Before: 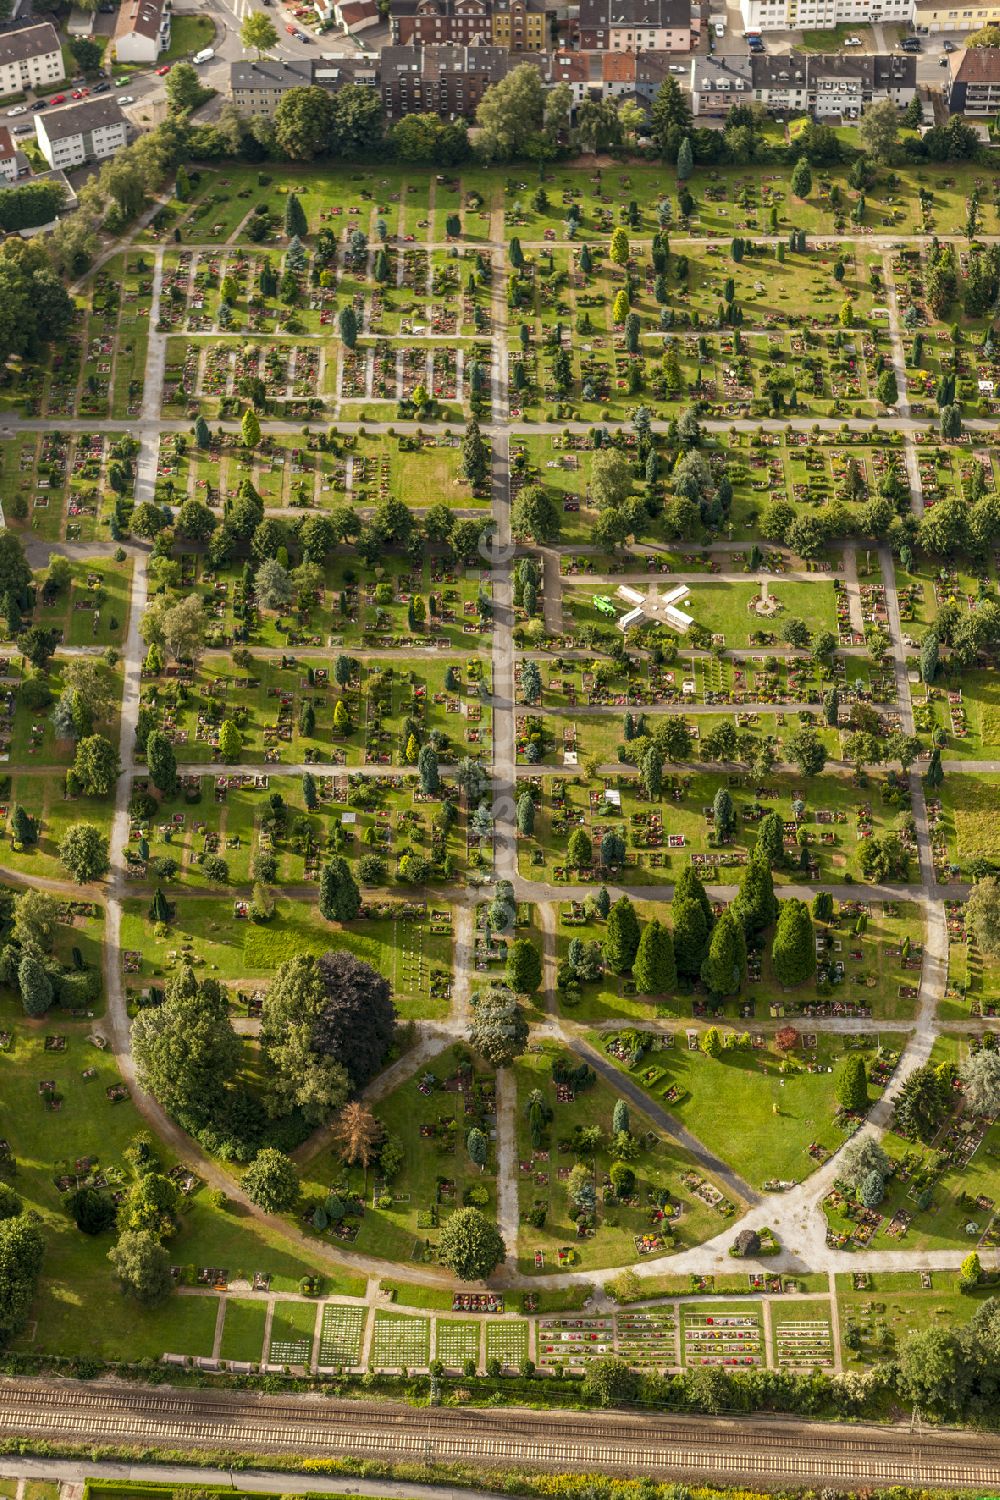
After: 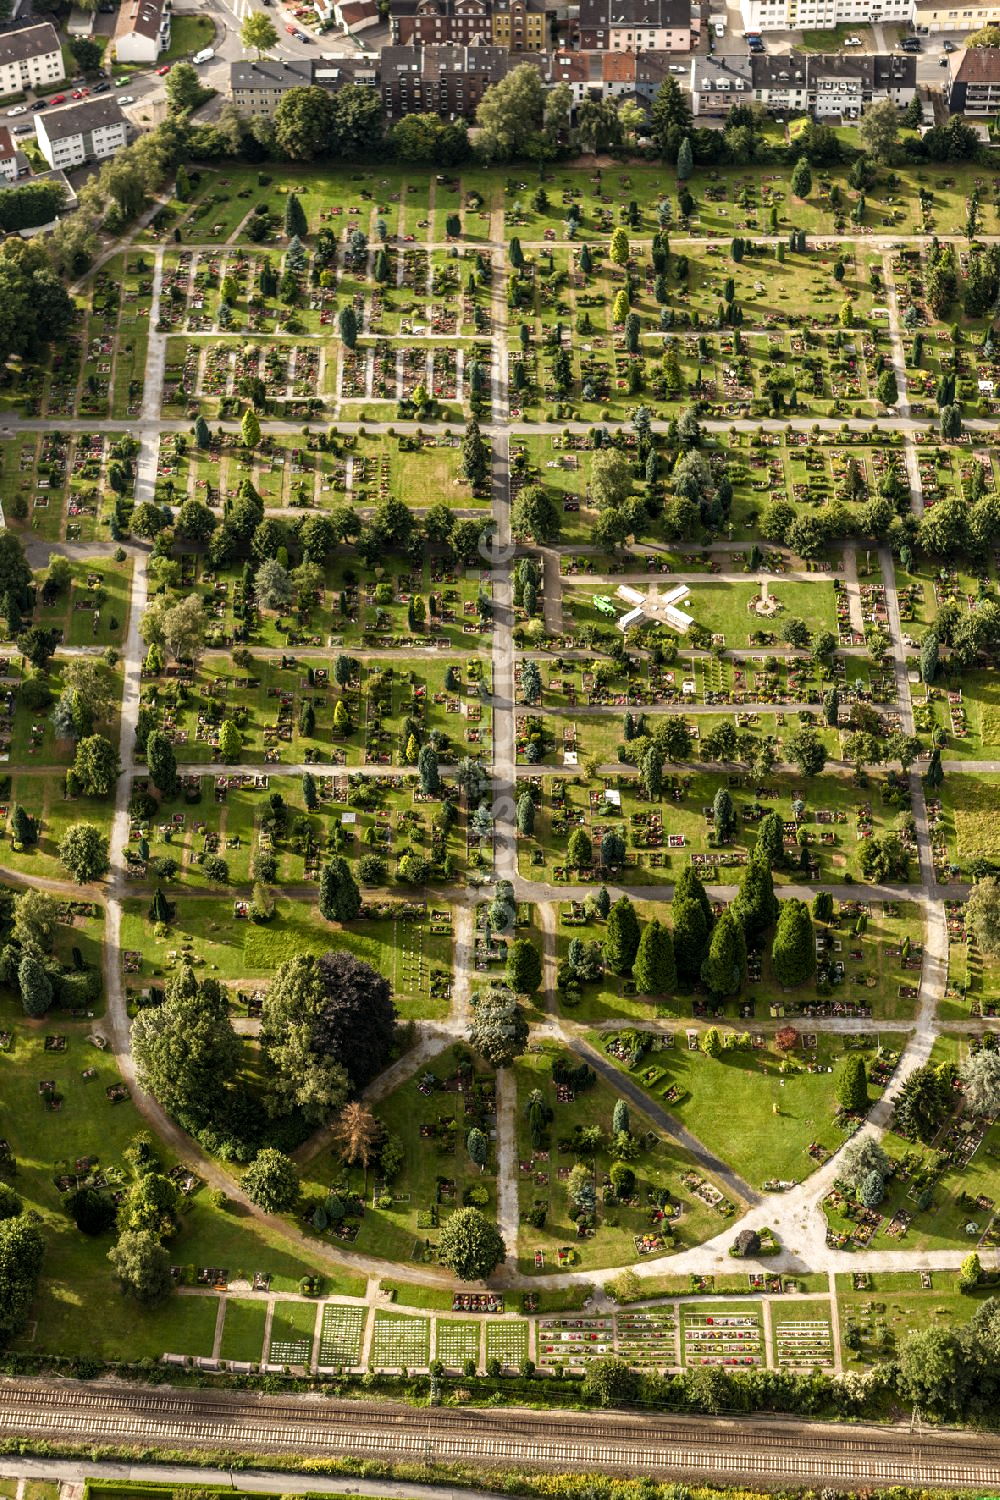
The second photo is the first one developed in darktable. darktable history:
filmic rgb: black relative exposure -9.05 EV, white relative exposure 2.32 EV, threshold 2.97 EV, hardness 7.49, enable highlight reconstruction true
